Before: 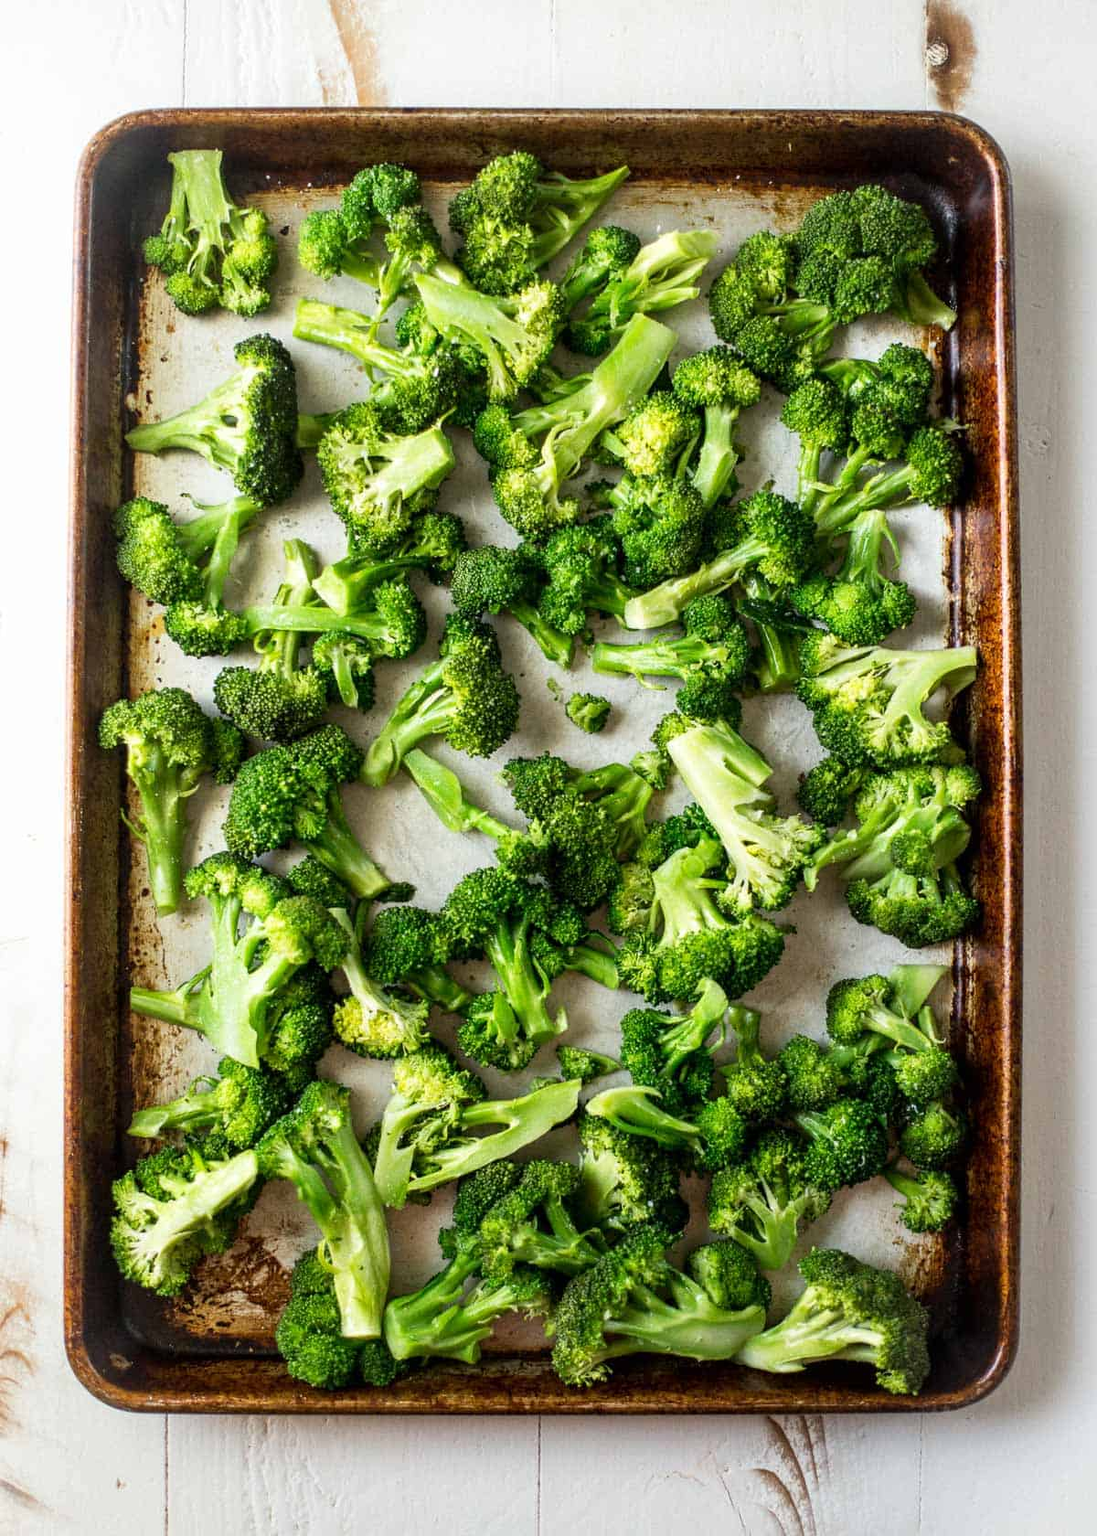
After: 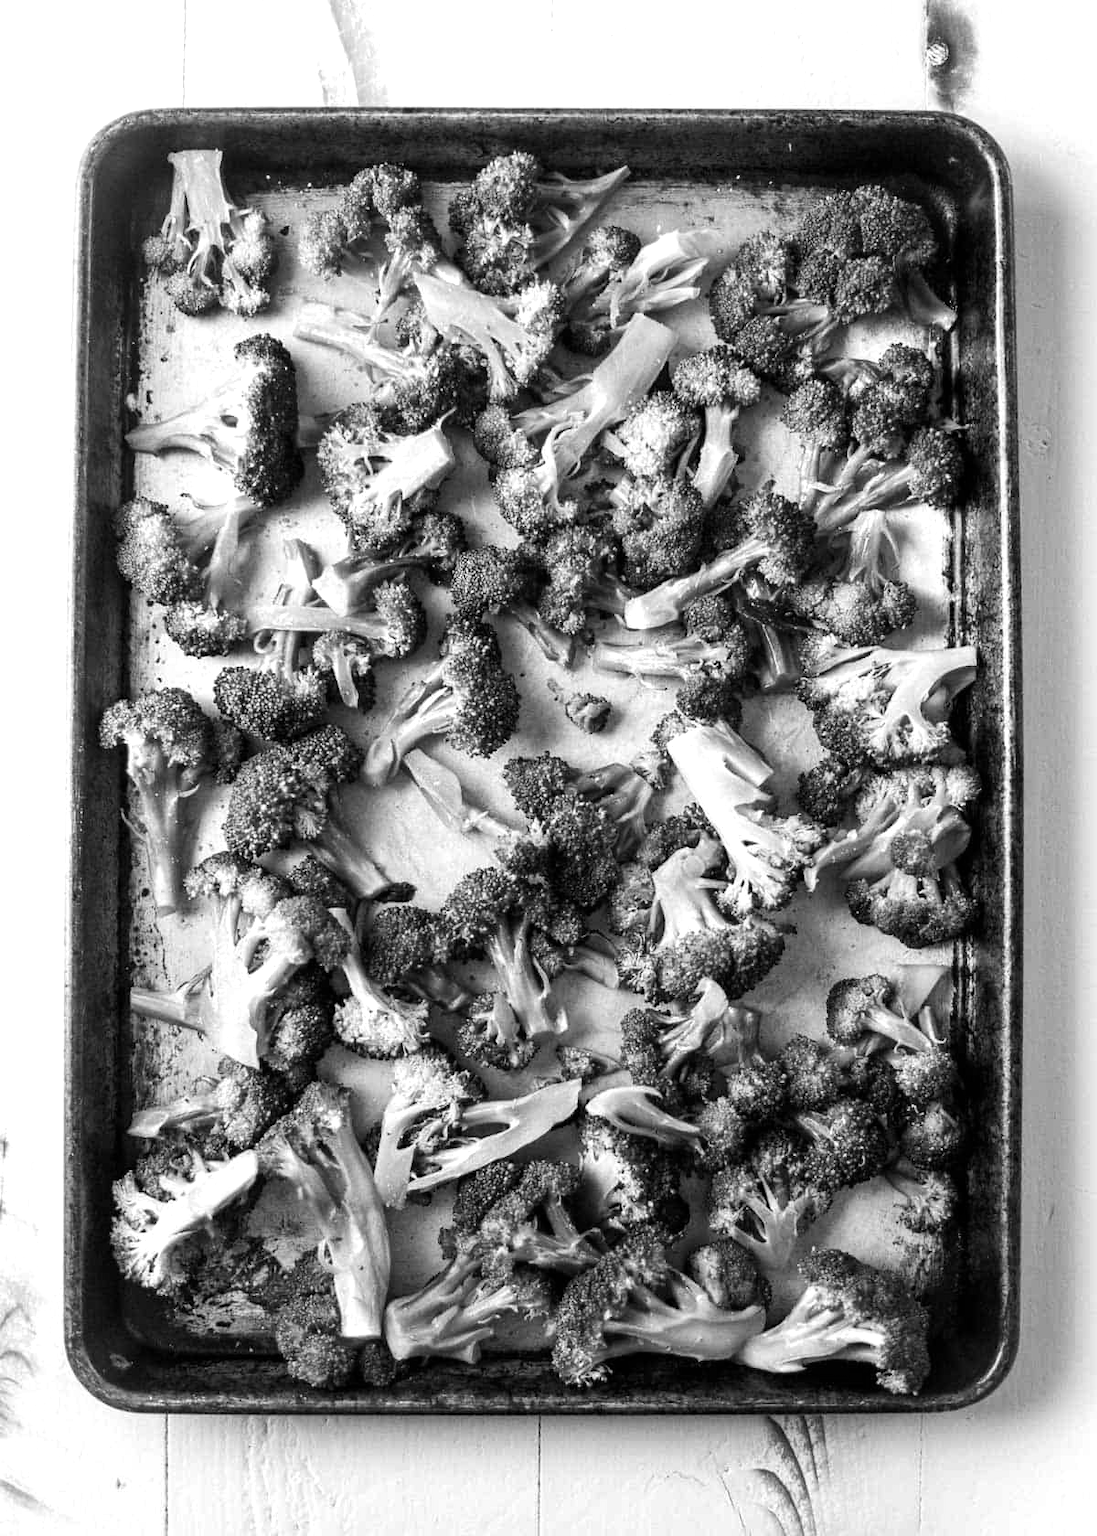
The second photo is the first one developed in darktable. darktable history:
monochrome: on, module defaults
tone equalizer: -8 EV -0.417 EV, -7 EV -0.389 EV, -6 EV -0.333 EV, -5 EV -0.222 EV, -3 EV 0.222 EV, -2 EV 0.333 EV, -1 EV 0.389 EV, +0 EV 0.417 EV, edges refinement/feathering 500, mask exposure compensation -1.57 EV, preserve details no
color balance rgb: linear chroma grading › global chroma 15%, perceptual saturation grading › global saturation 30%
